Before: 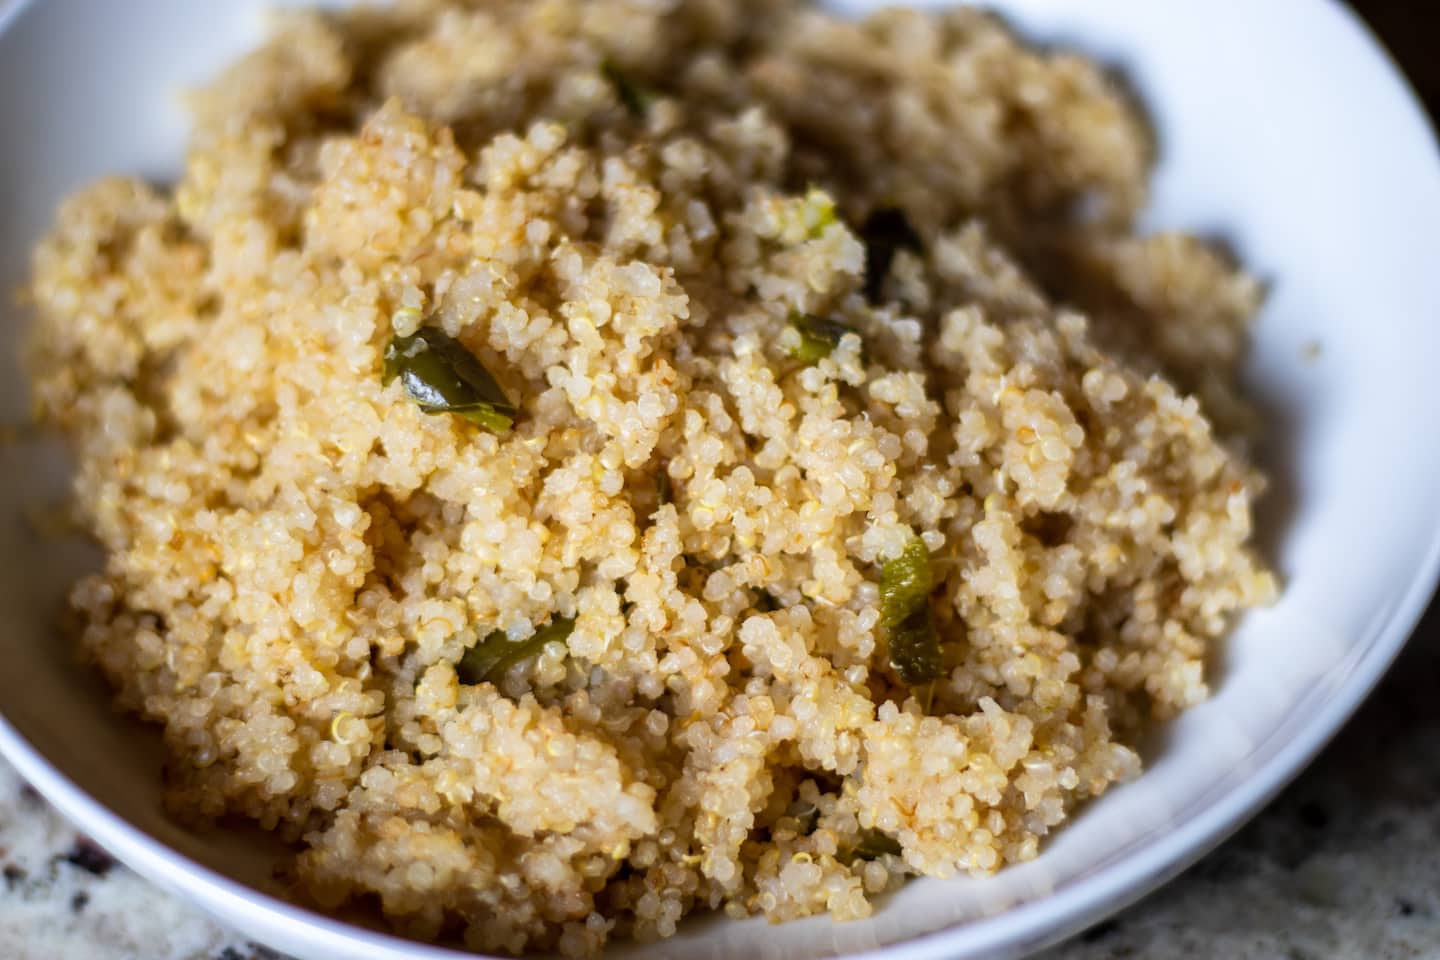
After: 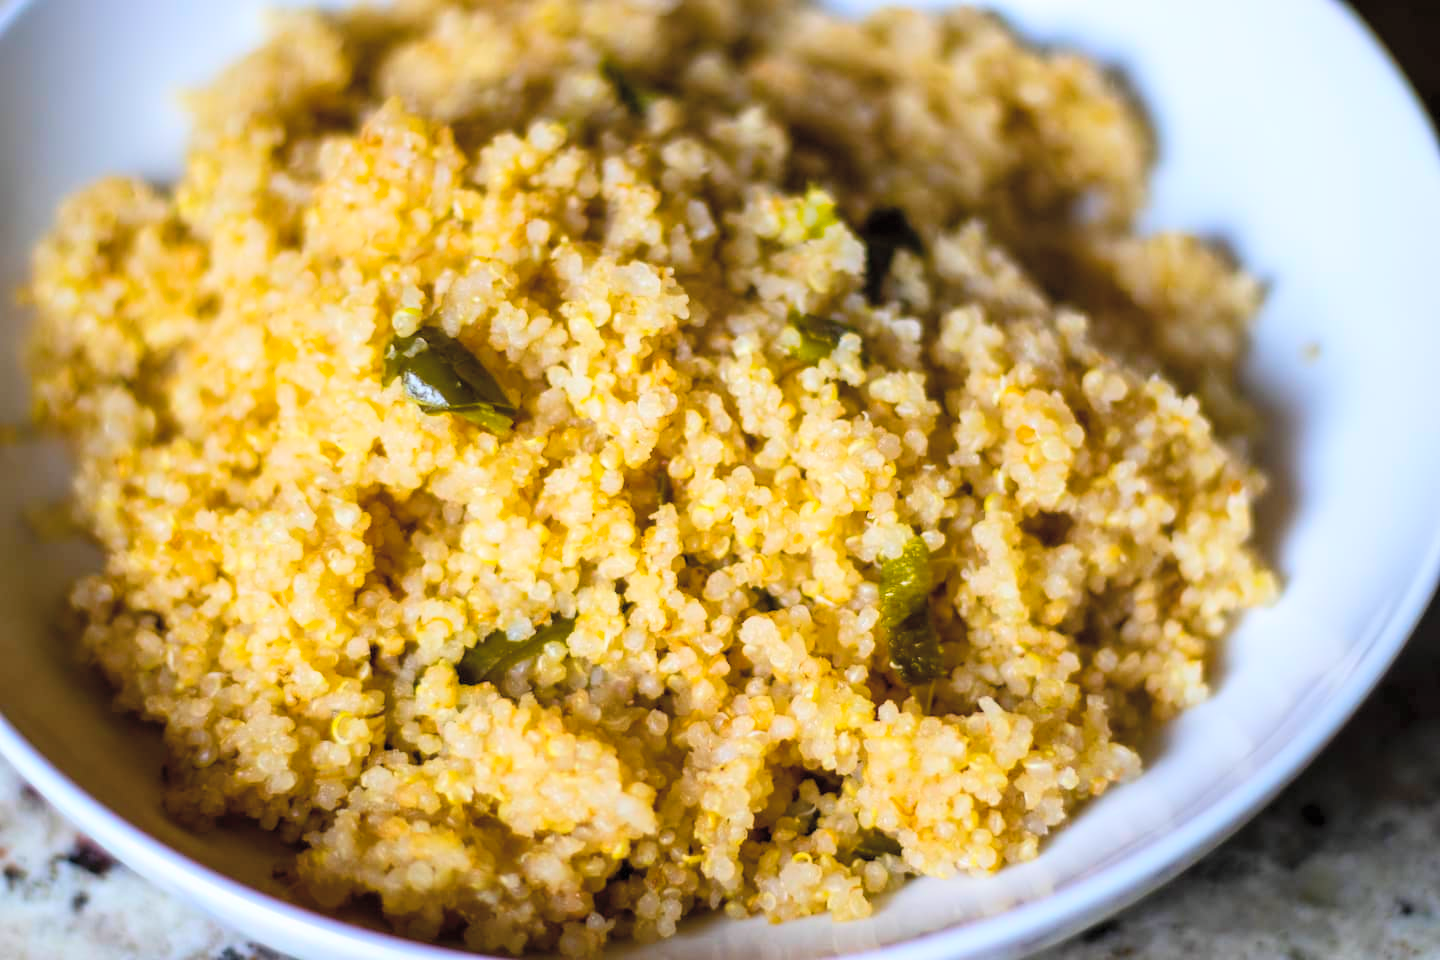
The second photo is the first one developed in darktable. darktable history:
contrast brightness saturation: contrast 0.136, brightness 0.218
color balance rgb: shadows lift › chroma 0.692%, shadows lift › hue 115.47°, linear chroma grading › global chroma 9.56%, perceptual saturation grading › global saturation 31.123%, global vibrance 20%
